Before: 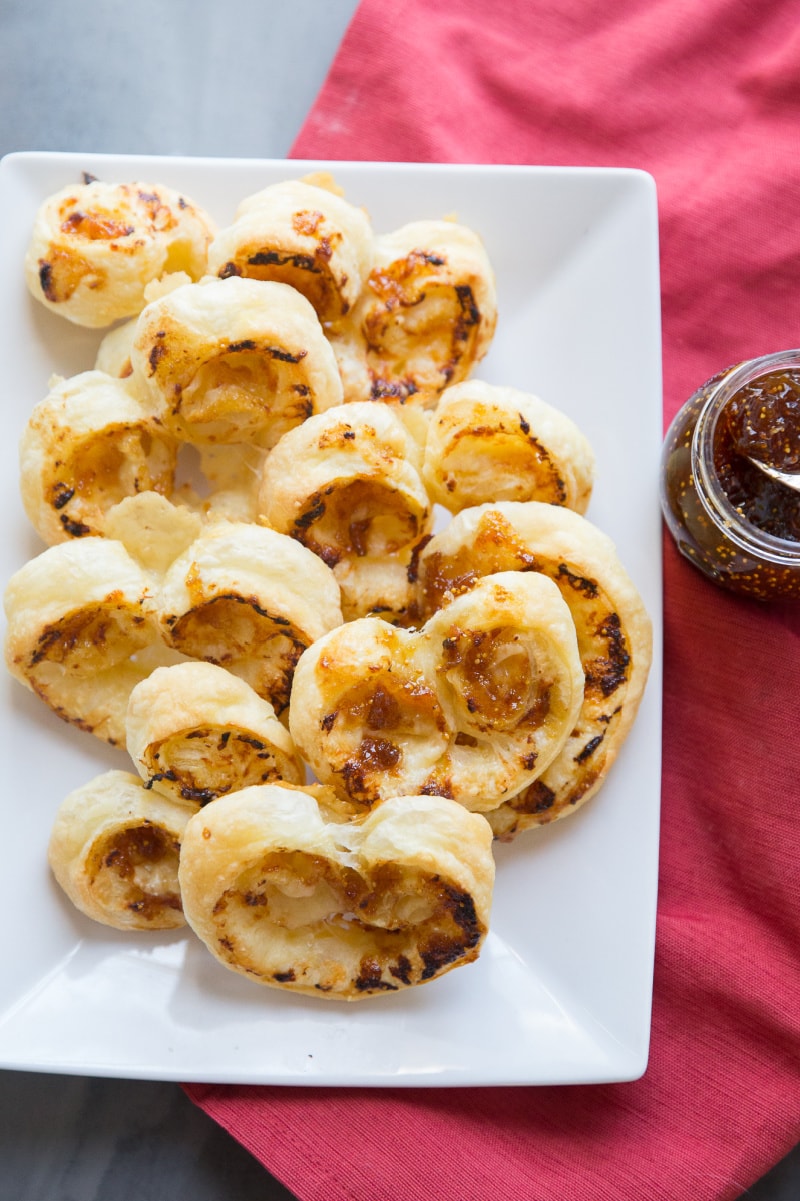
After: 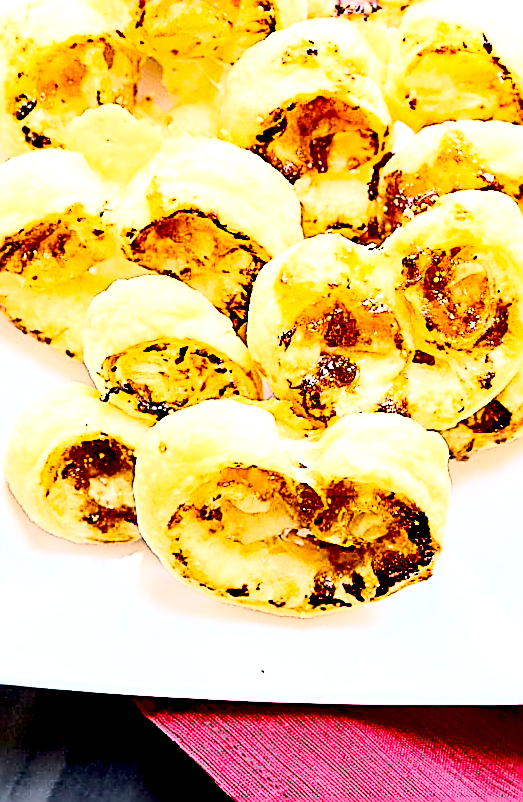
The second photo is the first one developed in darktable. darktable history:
sharpen: amount 1.993
exposure: black level correction 0.036, exposure 0.903 EV, compensate exposure bias true, compensate highlight preservation false
base curve: curves: ch0 [(0, 0) (0.005, 0.002) (0.193, 0.295) (0.399, 0.664) (0.75, 0.928) (1, 1)]
contrast brightness saturation: contrast 0.288
crop and rotate: angle -0.982°, left 3.95%, top 31.492%, right 28.968%
